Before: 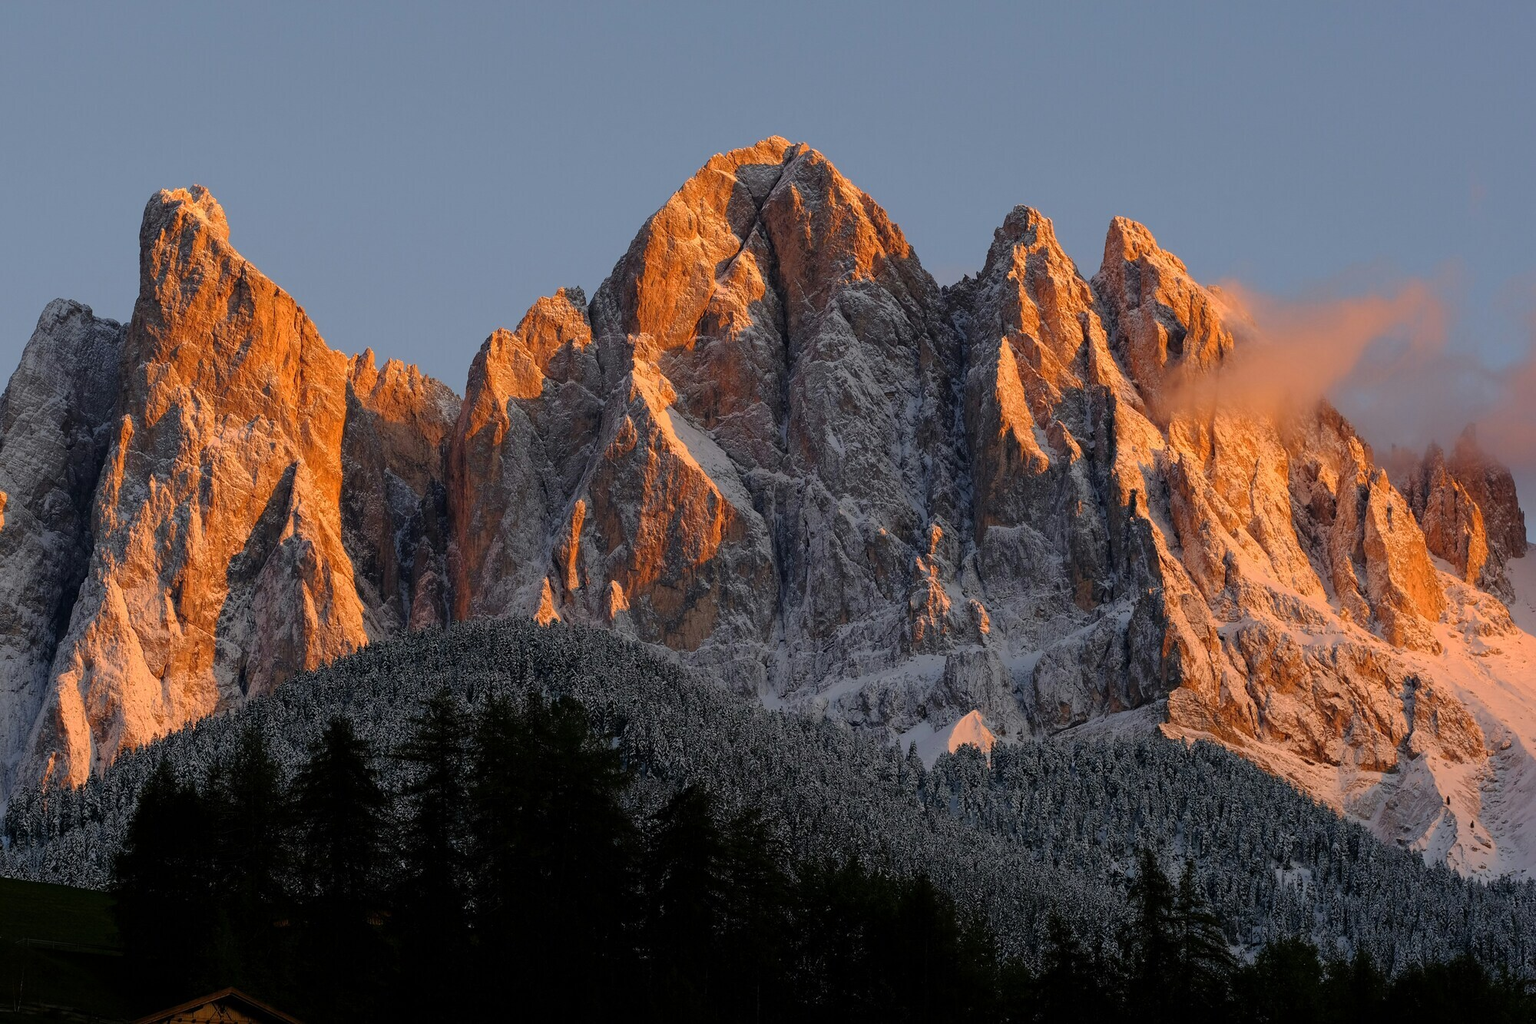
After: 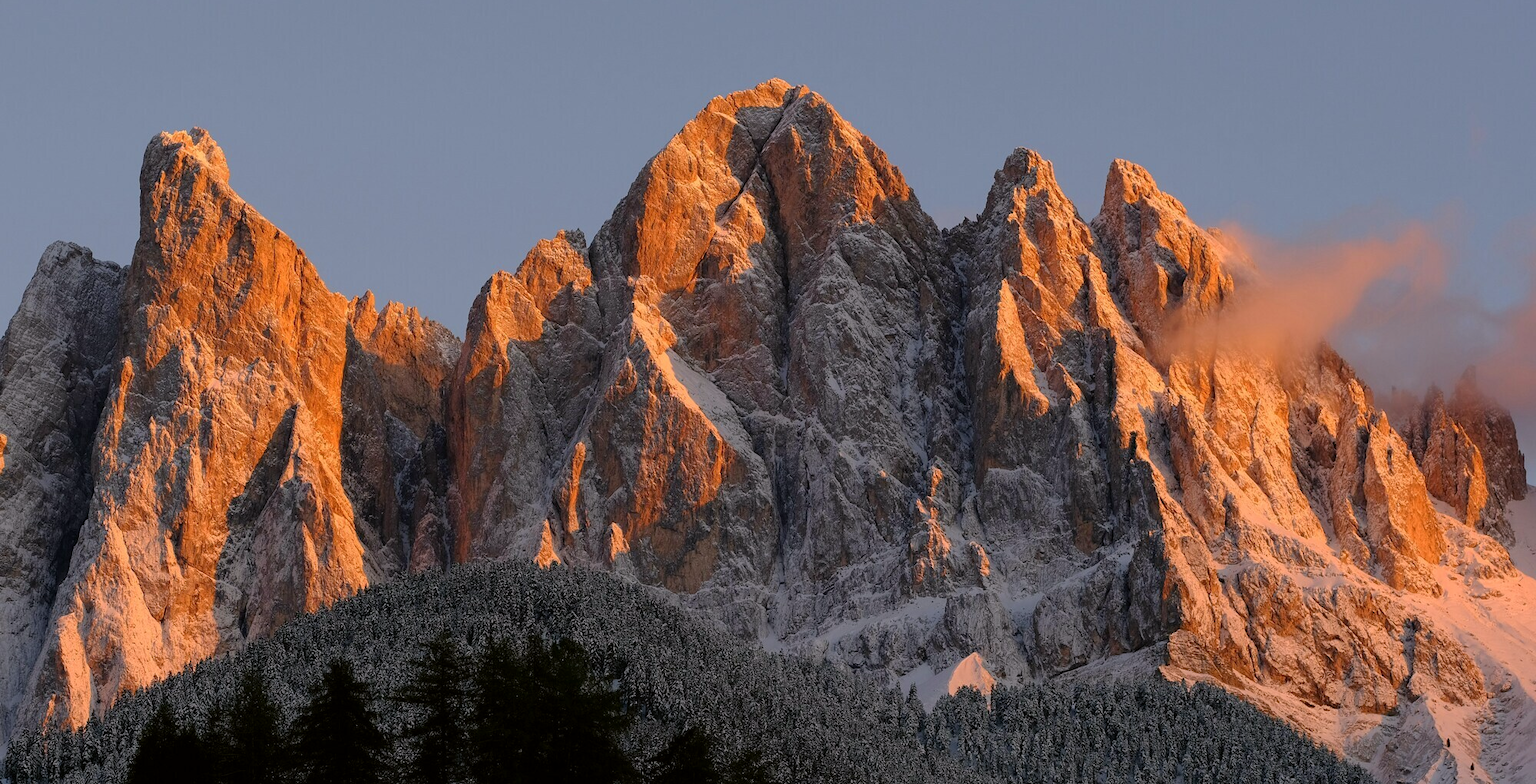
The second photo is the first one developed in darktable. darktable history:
color correction: highlights a* 3.12, highlights b* -1.55, shadows a* -0.101, shadows b* 2.52, saturation 0.98
crop: top 5.667%, bottom 17.637%
